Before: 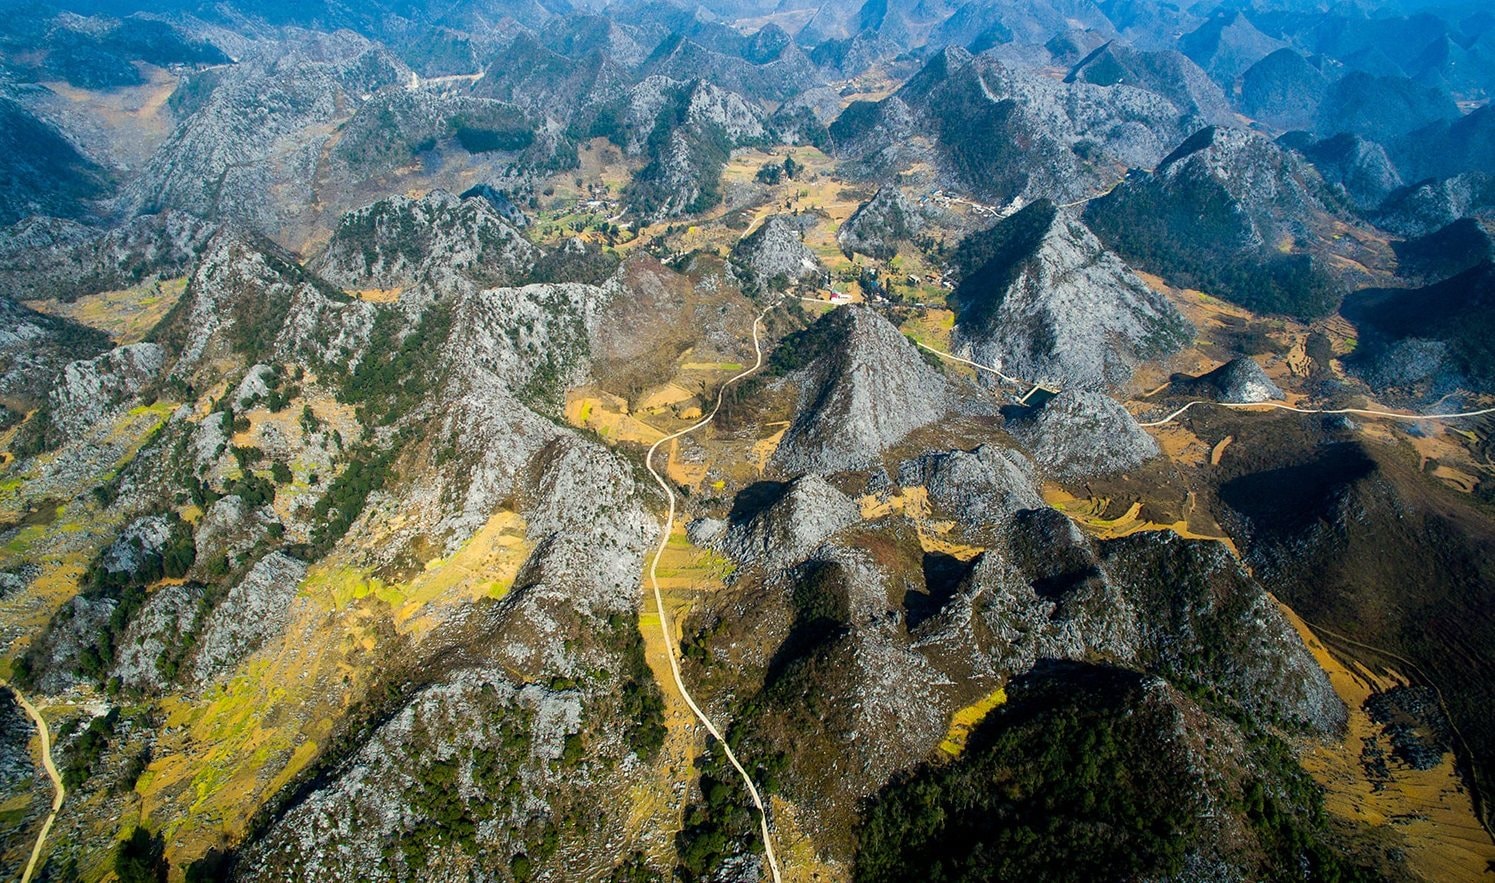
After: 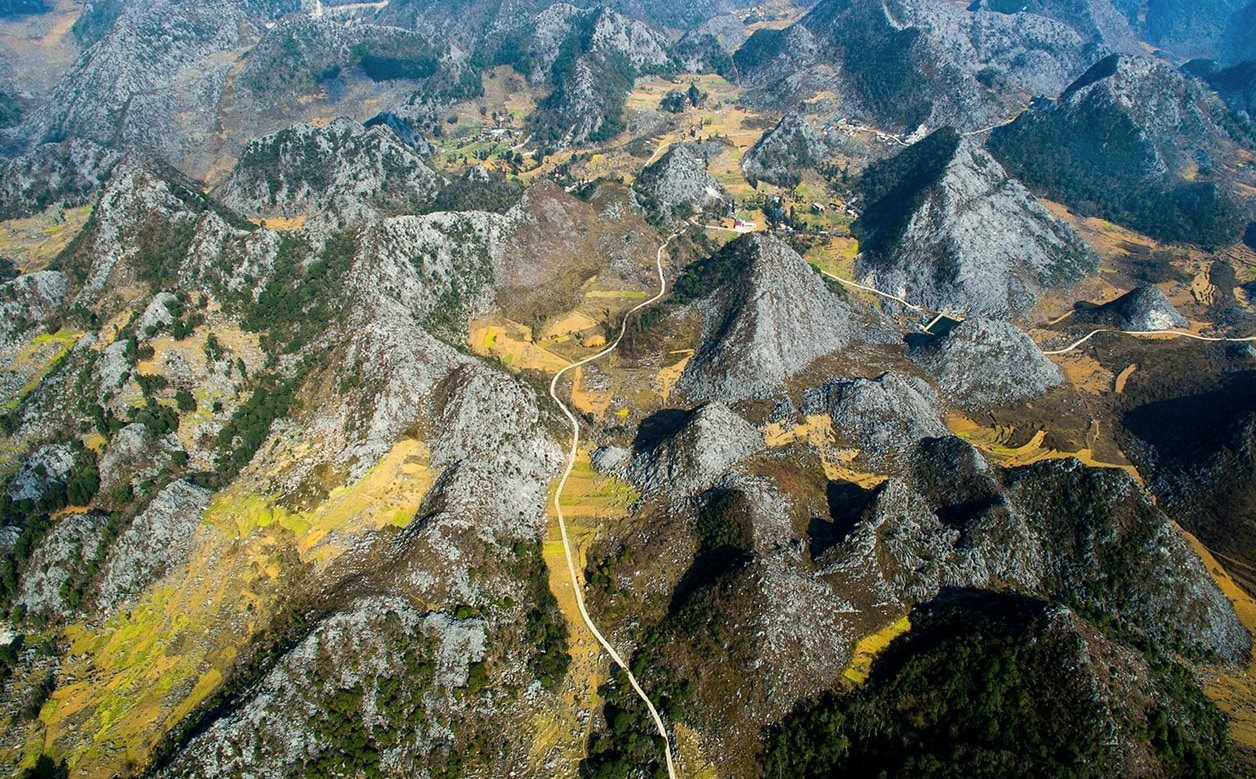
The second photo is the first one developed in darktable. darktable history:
contrast brightness saturation: contrast 0.01, saturation -0.05
crop: left 6.446%, top 8.188%, right 9.538%, bottom 3.548%
